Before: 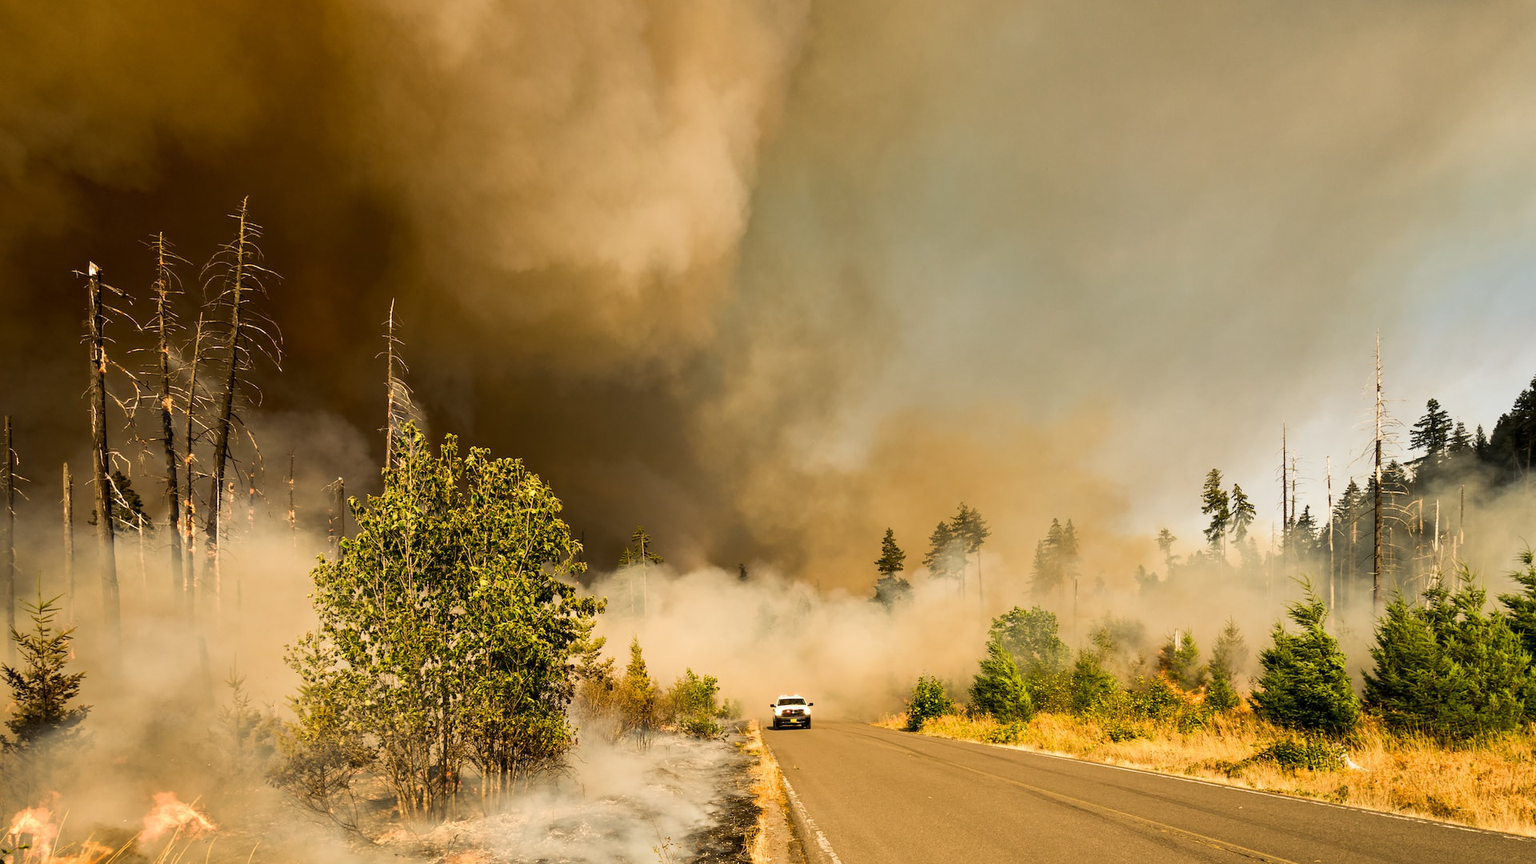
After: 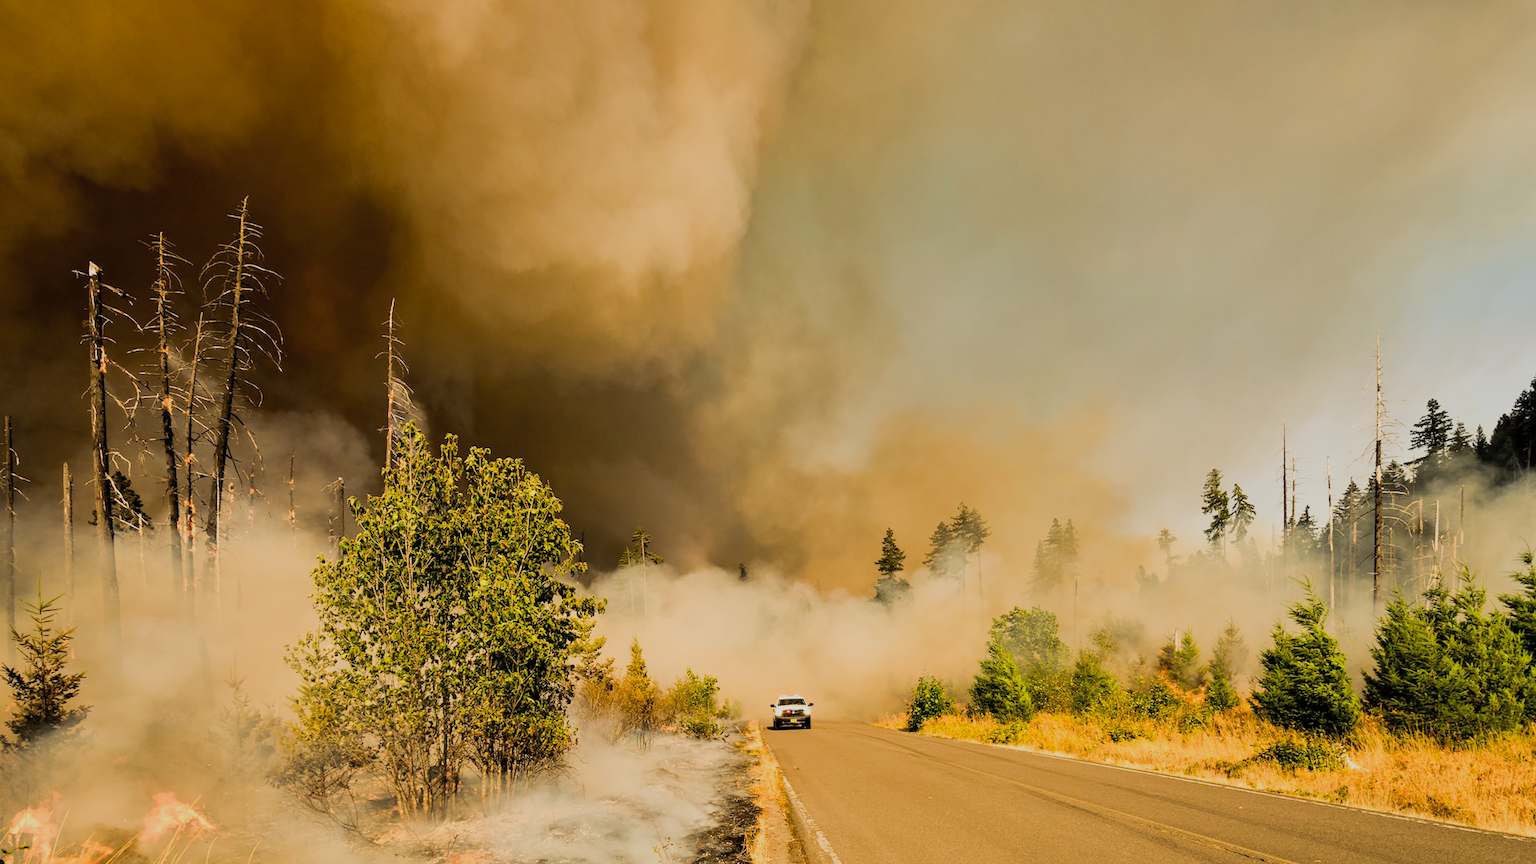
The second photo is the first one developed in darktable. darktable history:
contrast brightness saturation: contrast 0.03, brightness 0.06, saturation 0.13
filmic rgb: black relative exposure -7.65 EV, white relative exposure 4.56 EV, hardness 3.61
